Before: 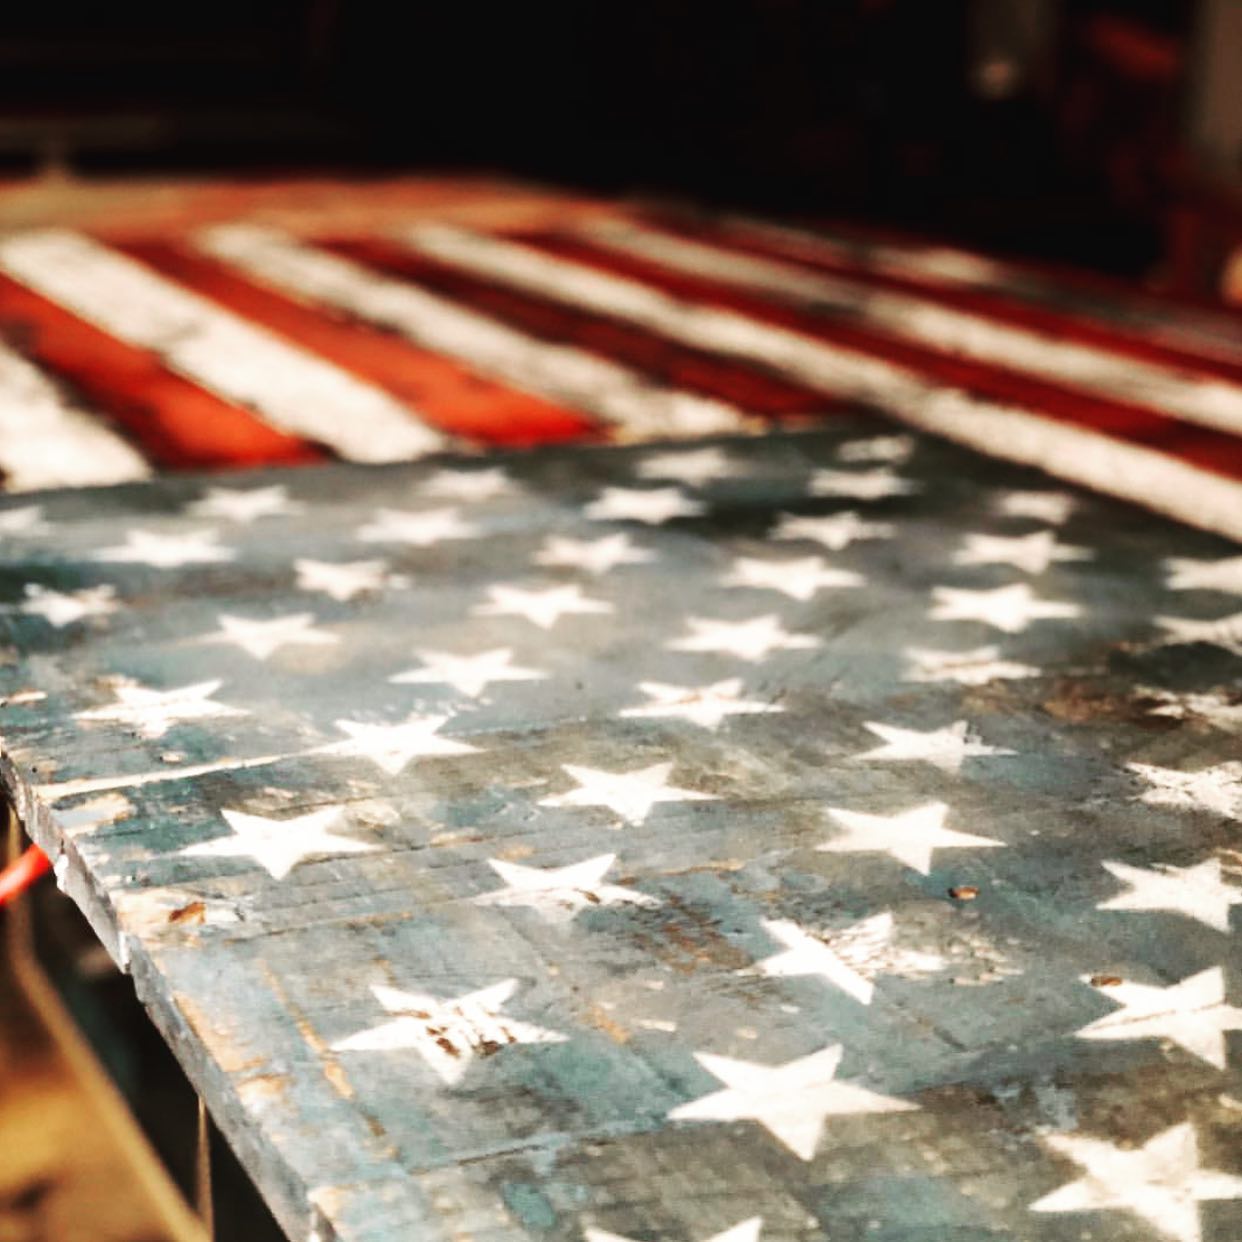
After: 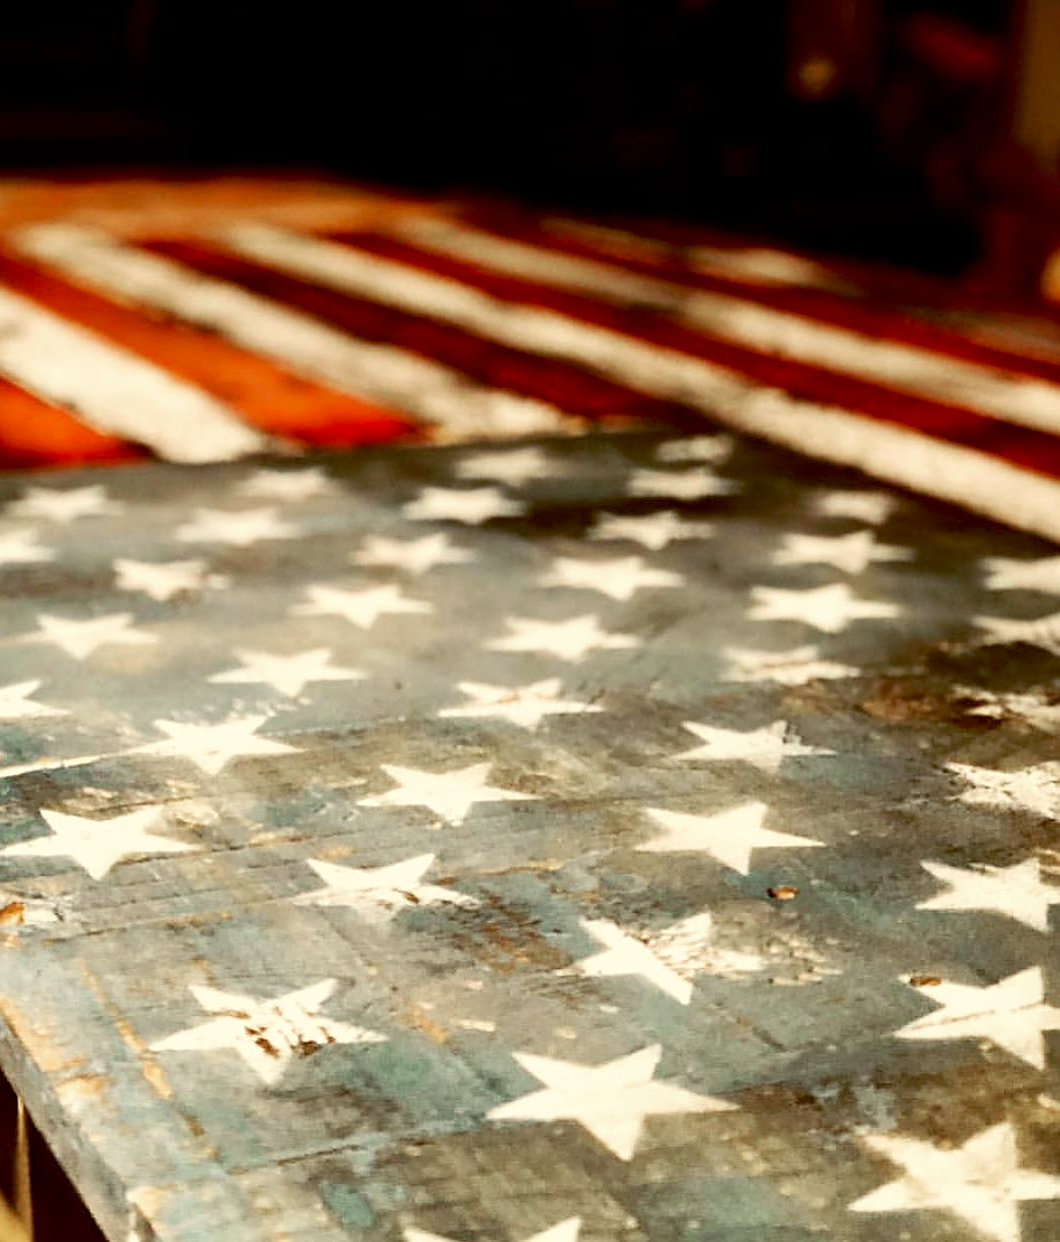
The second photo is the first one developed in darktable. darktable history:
exposure: black level correction 0.009, exposure 0.014 EV, compensate highlight preservation false
crop and rotate: left 14.584%
color balance: lift [1.001, 1.007, 1, 0.993], gamma [1.023, 1.026, 1.01, 0.974], gain [0.964, 1.059, 1.073, 0.927]
sharpen: on, module defaults
